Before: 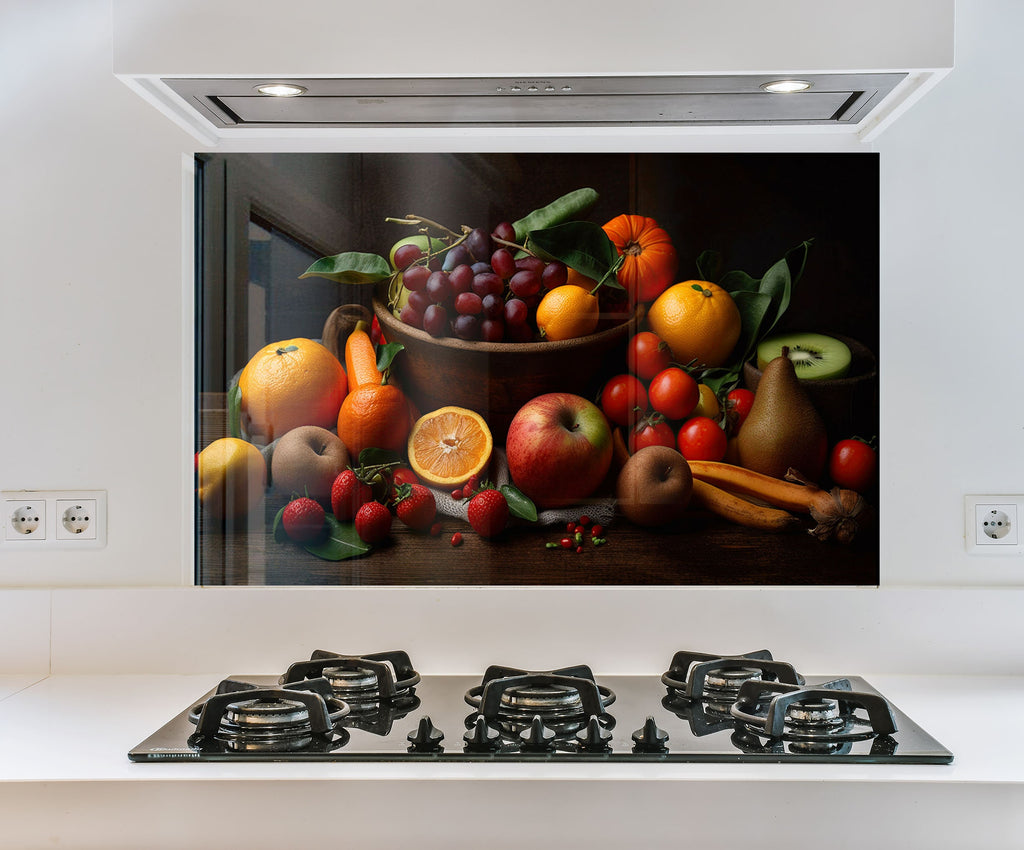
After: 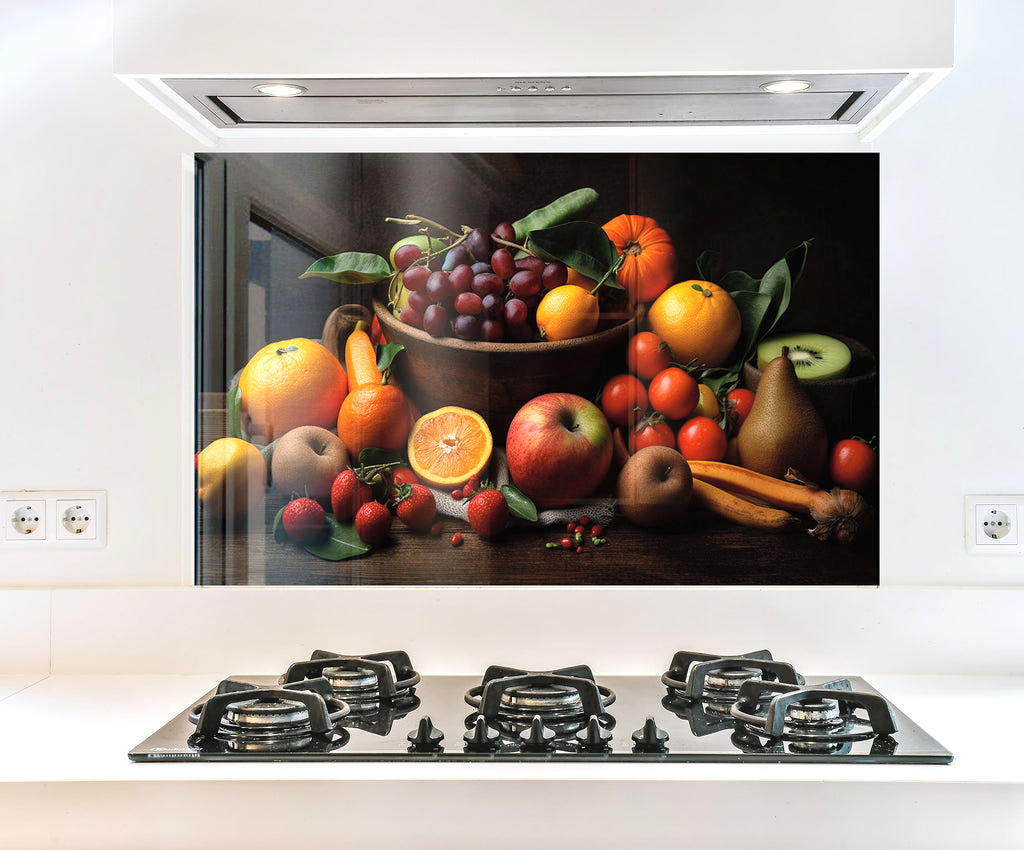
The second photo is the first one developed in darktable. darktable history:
tone equalizer: -8 EV -0.45 EV, -7 EV -0.358 EV, -6 EV -0.327 EV, -5 EV -0.246 EV, -3 EV 0.233 EV, -2 EV 0.351 EV, -1 EV 0.415 EV, +0 EV 0.445 EV
contrast brightness saturation: brightness 0.141
